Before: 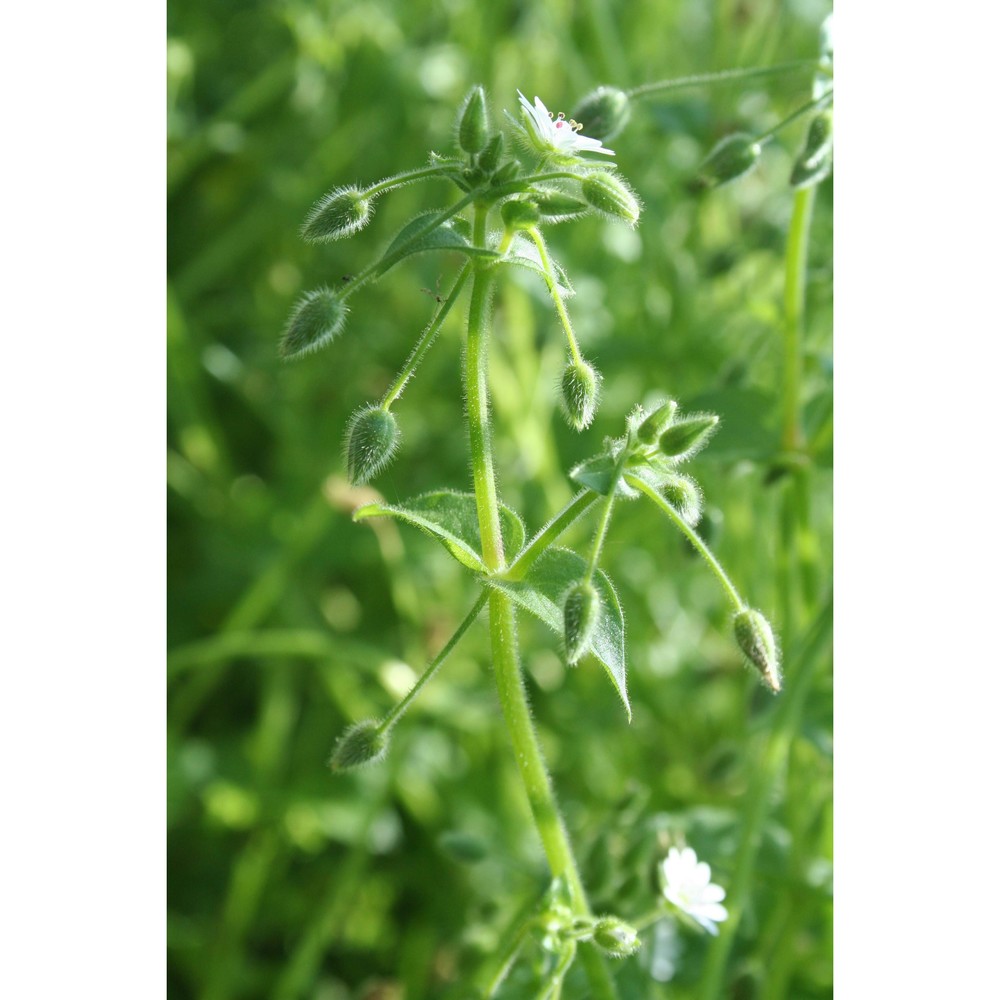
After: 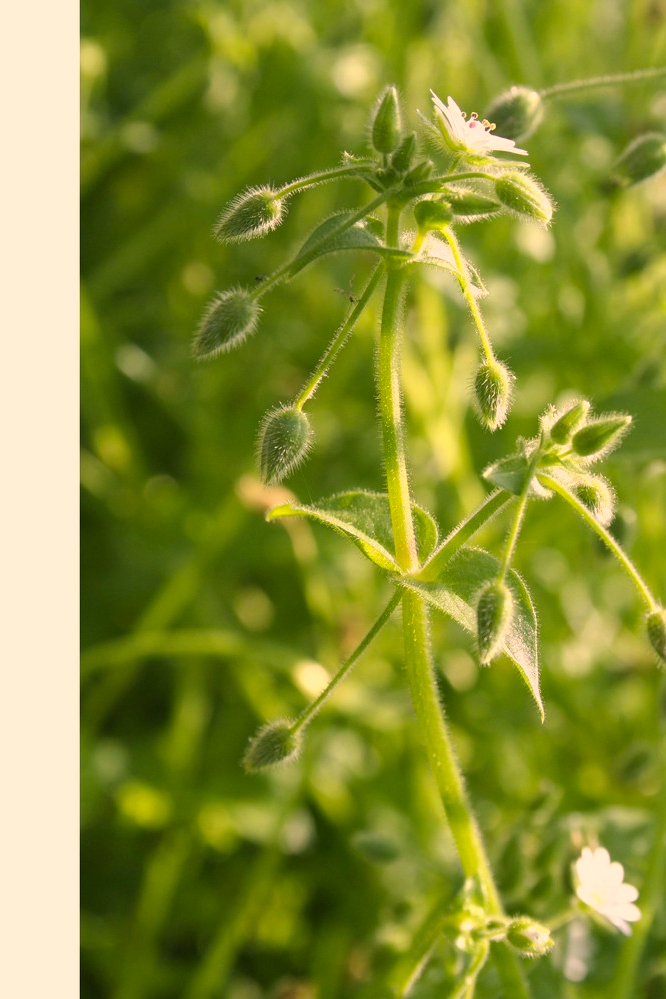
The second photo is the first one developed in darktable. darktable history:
color correction: highlights a* 21.88, highlights b* 22.25
crop and rotate: left 8.786%, right 24.548%
